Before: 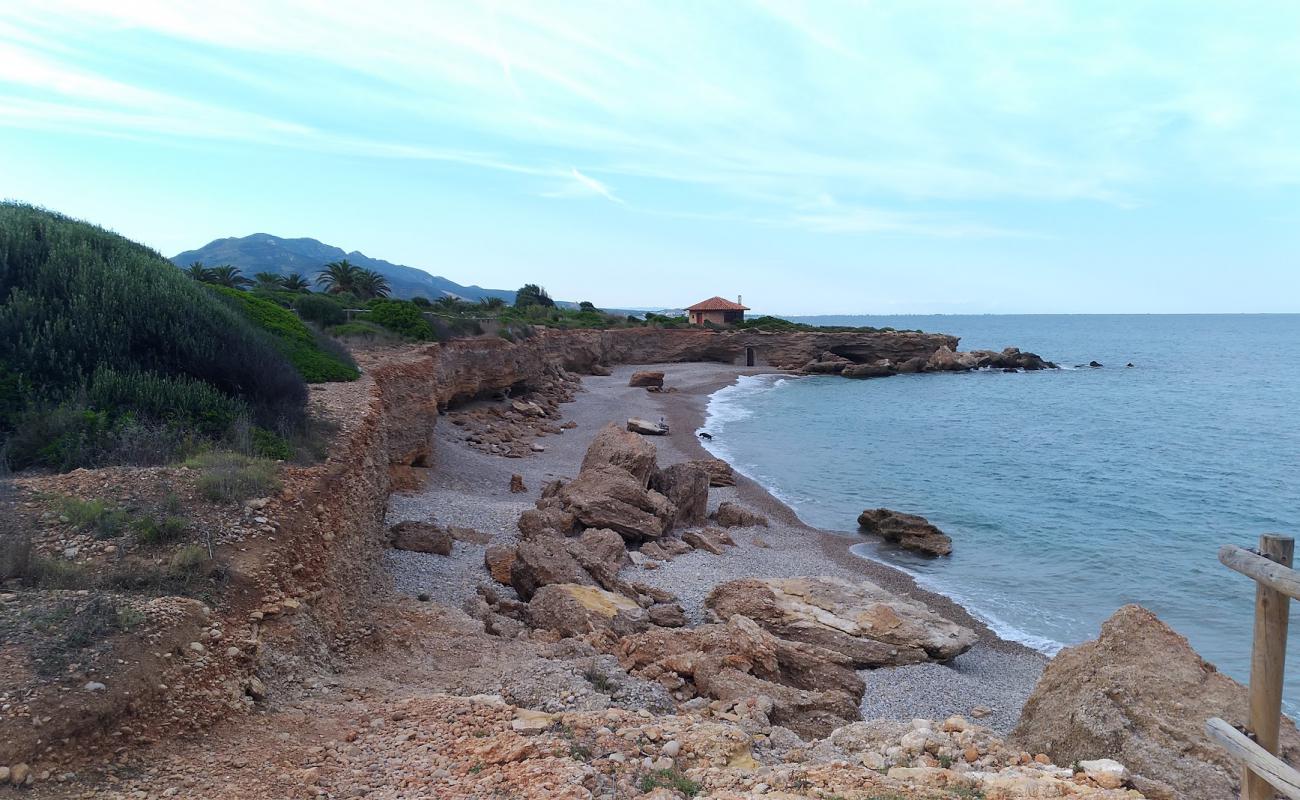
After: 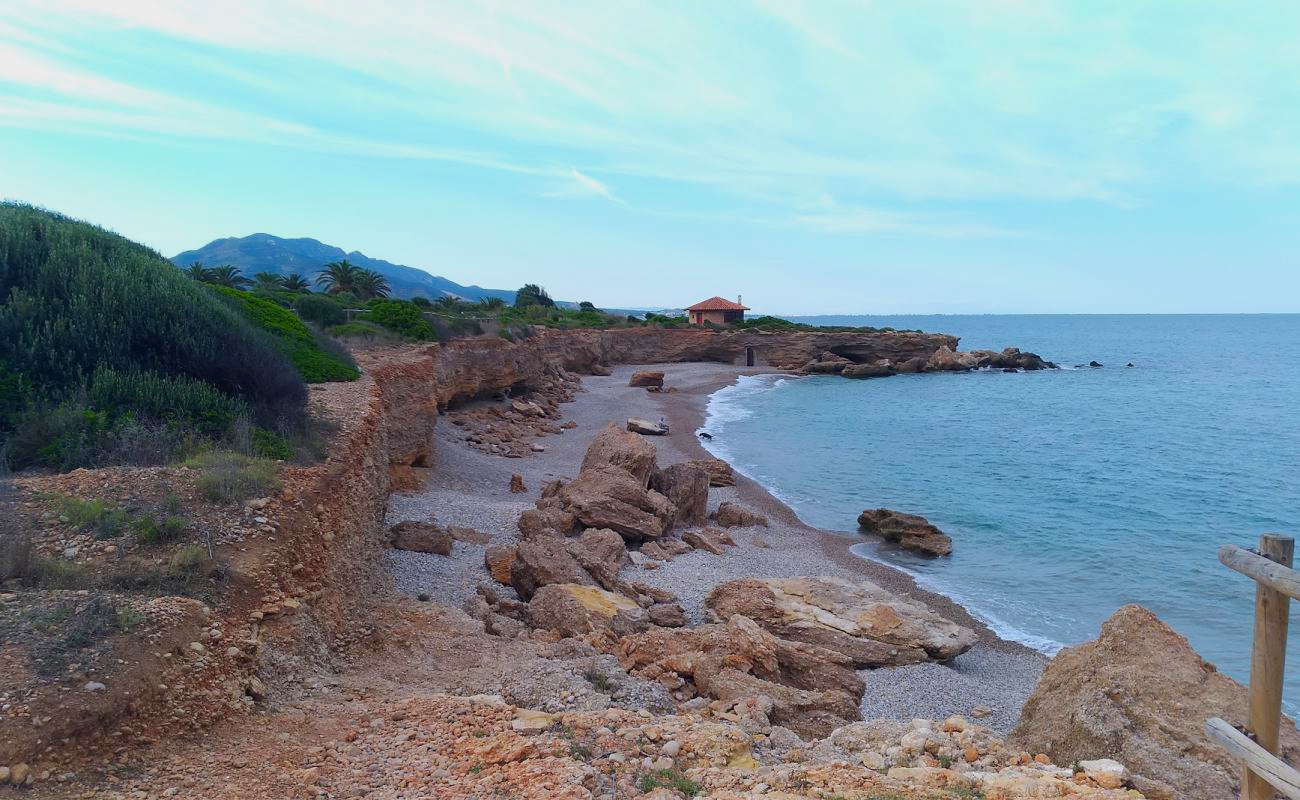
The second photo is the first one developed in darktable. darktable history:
color balance rgb: perceptual saturation grading › global saturation 30.663%, contrast -10.155%
